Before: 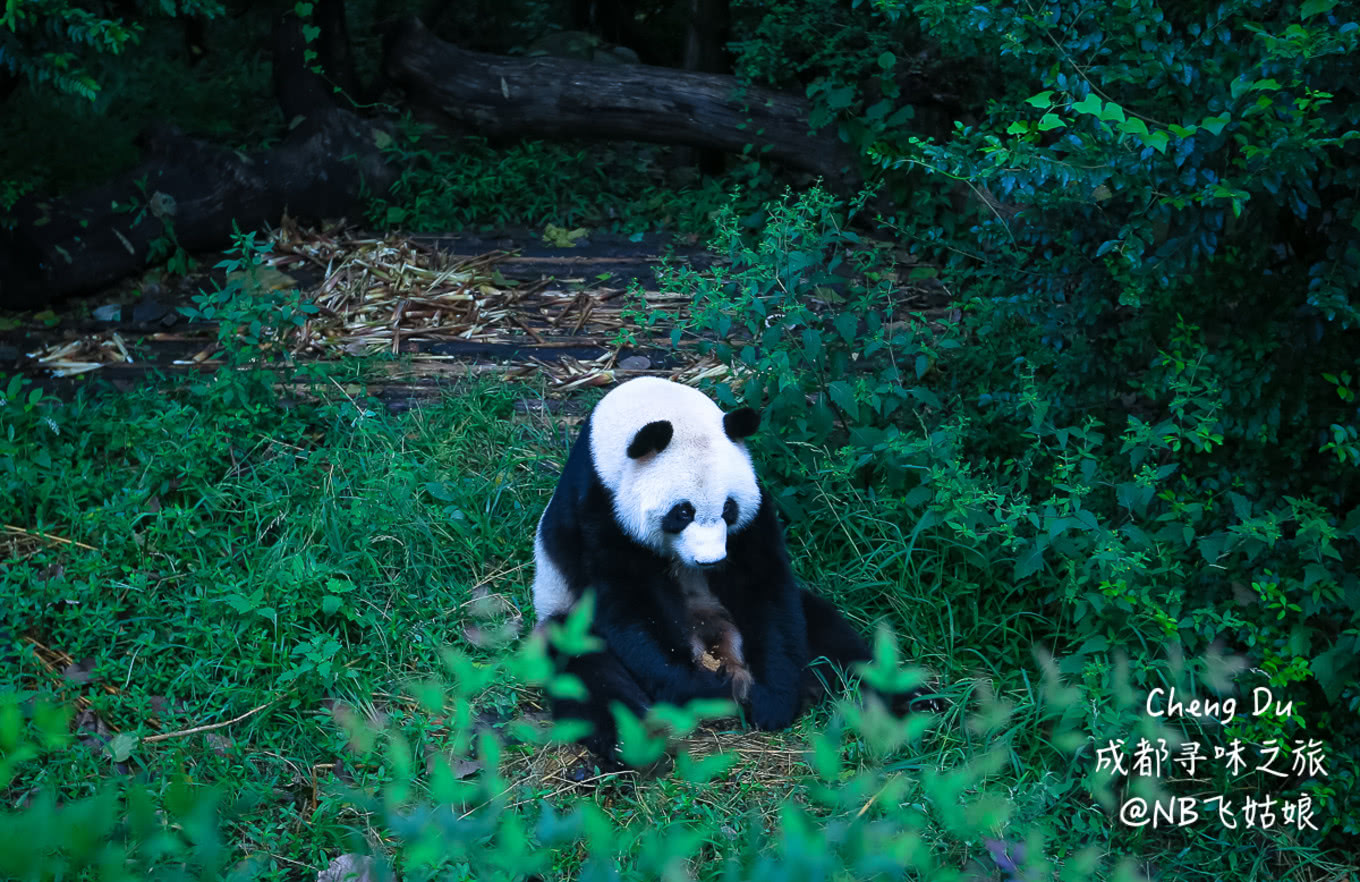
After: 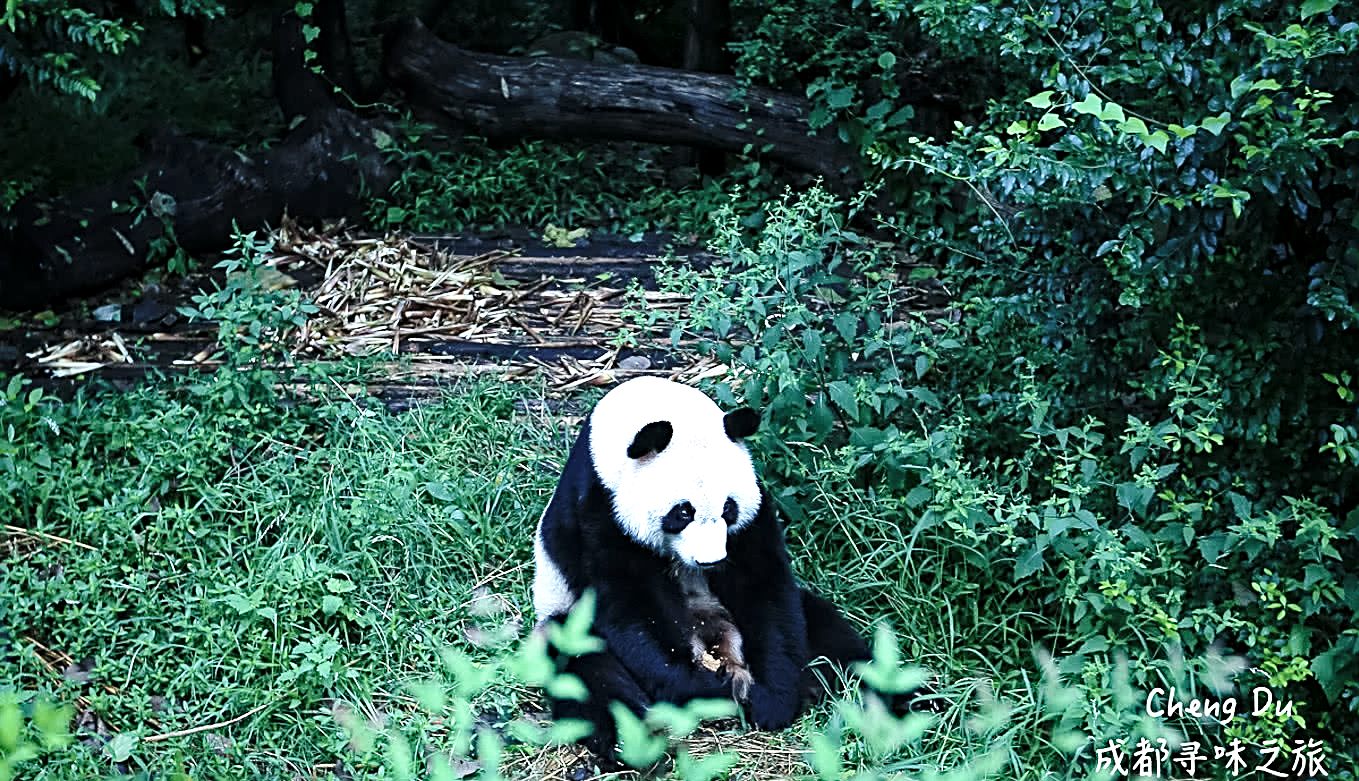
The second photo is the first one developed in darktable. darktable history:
local contrast: highlights 107%, shadows 99%, detail 120%, midtone range 0.2
contrast brightness saturation: contrast 0.101, saturation -0.363
crop and rotate: top 0%, bottom 11.406%
base curve: curves: ch0 [(0, 0) (0.028, 0.03) (0.121, 0.232) (0.46, 0.748) (0.859, 0.968) (1, 1)], preserve colors none
haze removal: adaptive false
sharpen: radius 2.647, amount 0.657
exposure: exposure 0.608 EV, compensate exposure bias true, compensate highlight preservation false
